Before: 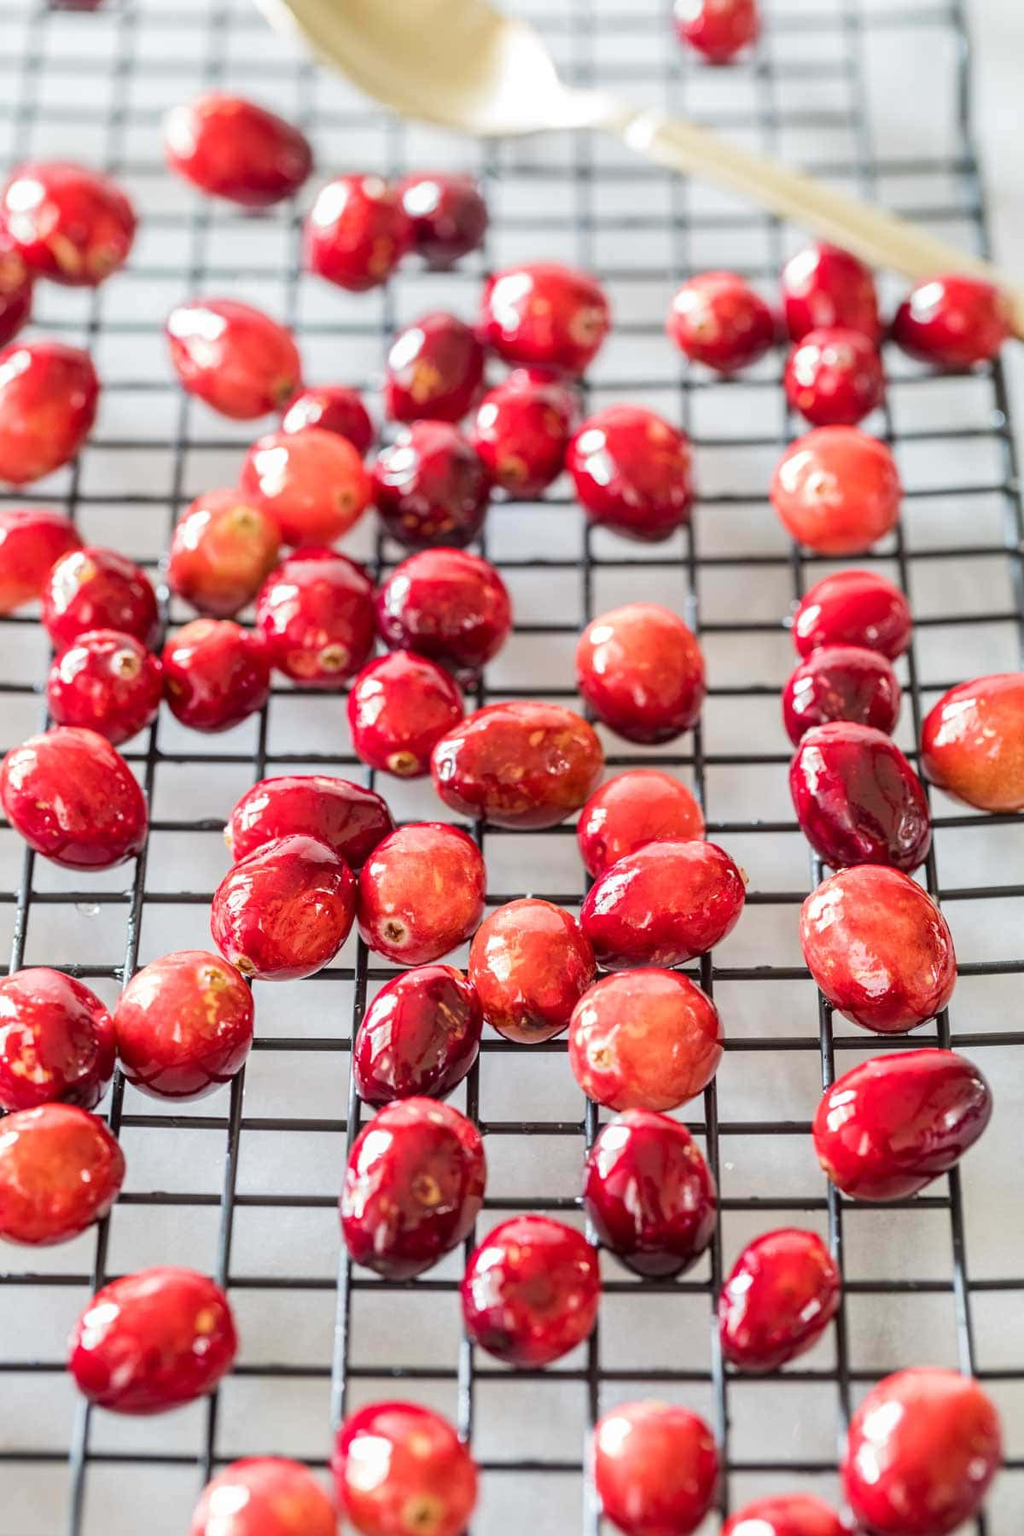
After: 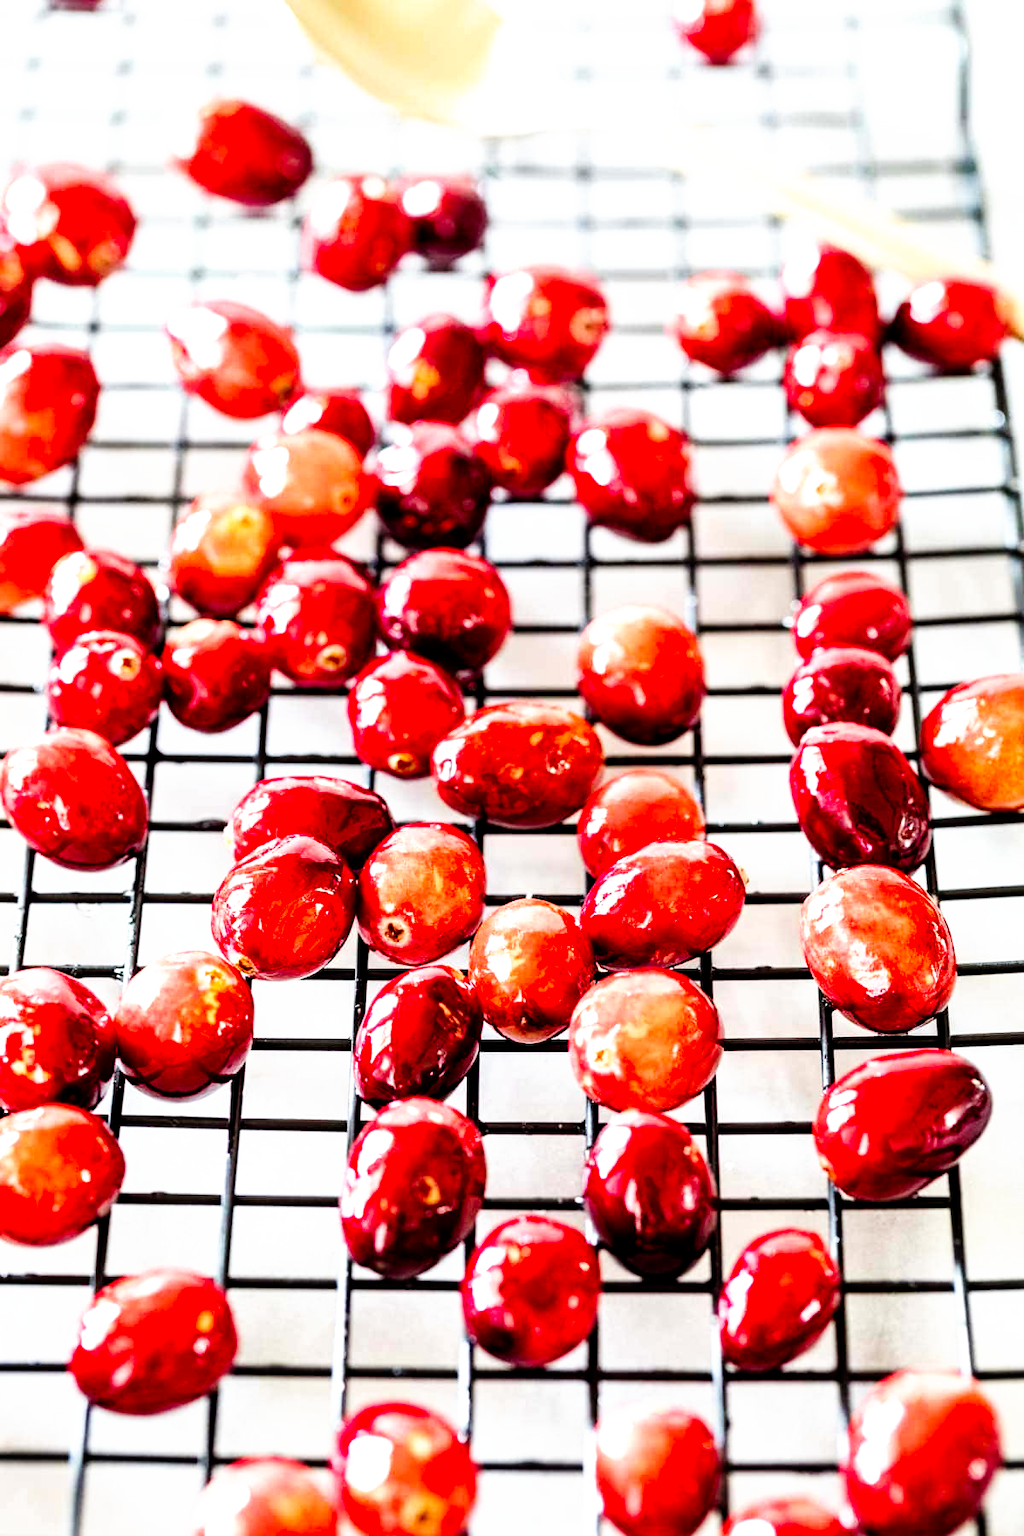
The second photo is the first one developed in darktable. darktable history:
tone curve: curves: ch0 [(0, 0) (0.004, 0.001) (0.133, 0.112) (0.325, 0.362) (0.832, 0.893) (1, 1)], preserve colors none
filmic rgb: black relative exposure -8.2 EV, white relative exposure 2.23 EV, threshold 5.98 EV, hardness 7.12, latitude 86.63%, contrast 1.711, highlights saturation mix -4.34%, shadows ↔ highlights balance -1.95%, preserve chrominance no, color science v5 (2021), contrast in shadows safe, contrast in highlights safe, enable highlight reconstruction true
